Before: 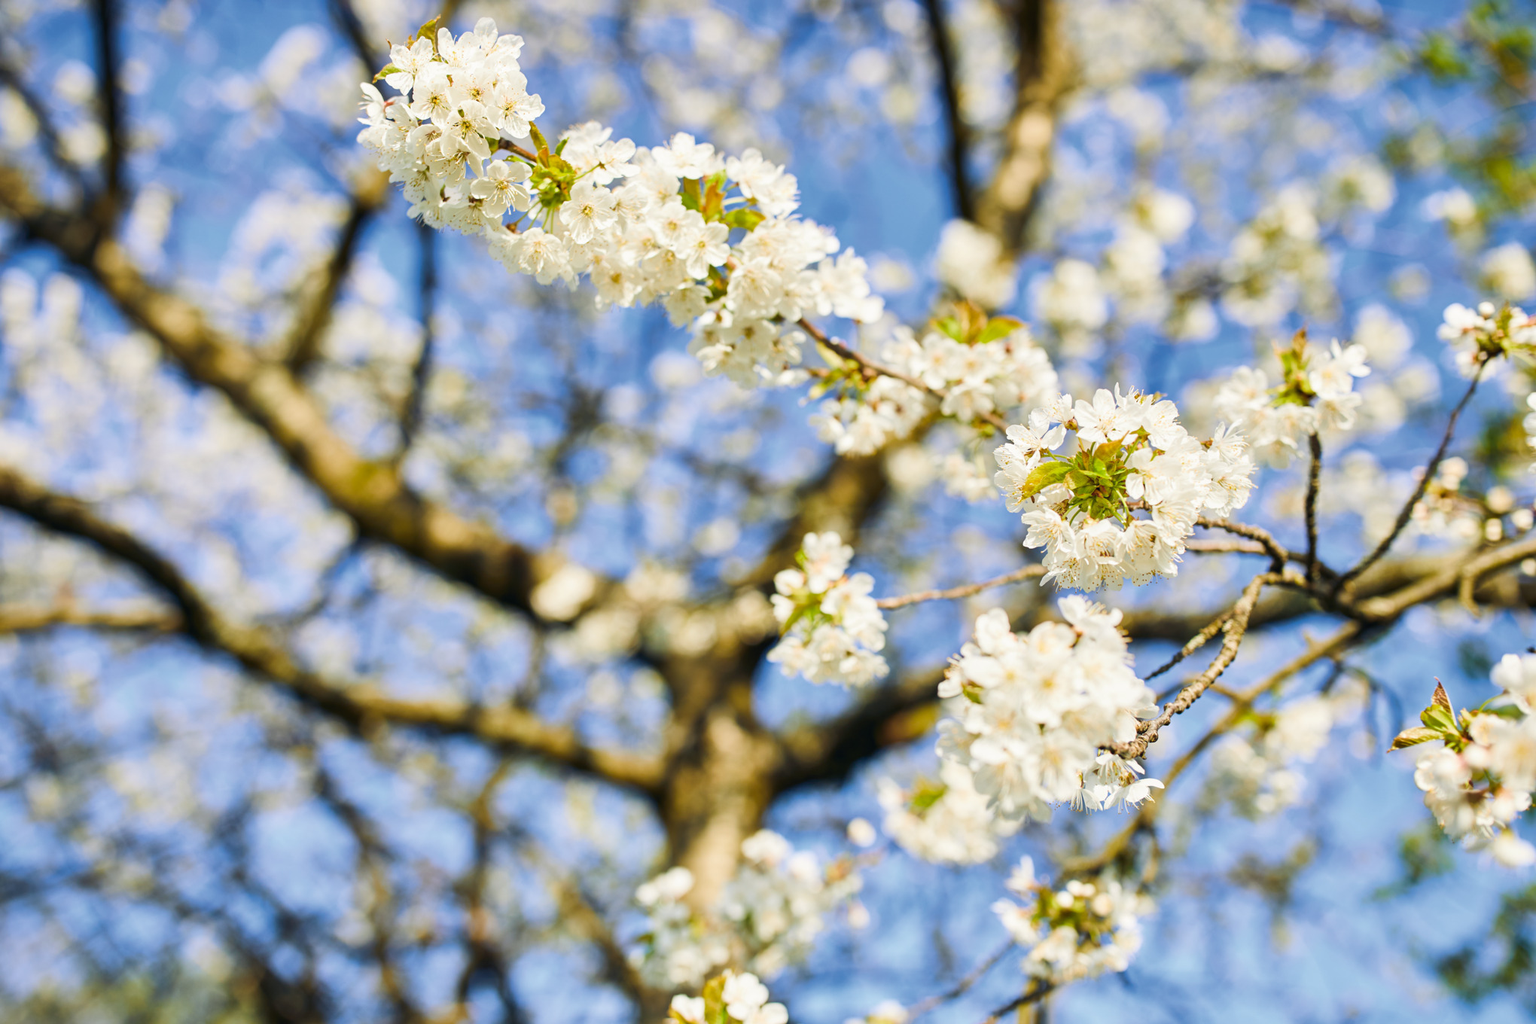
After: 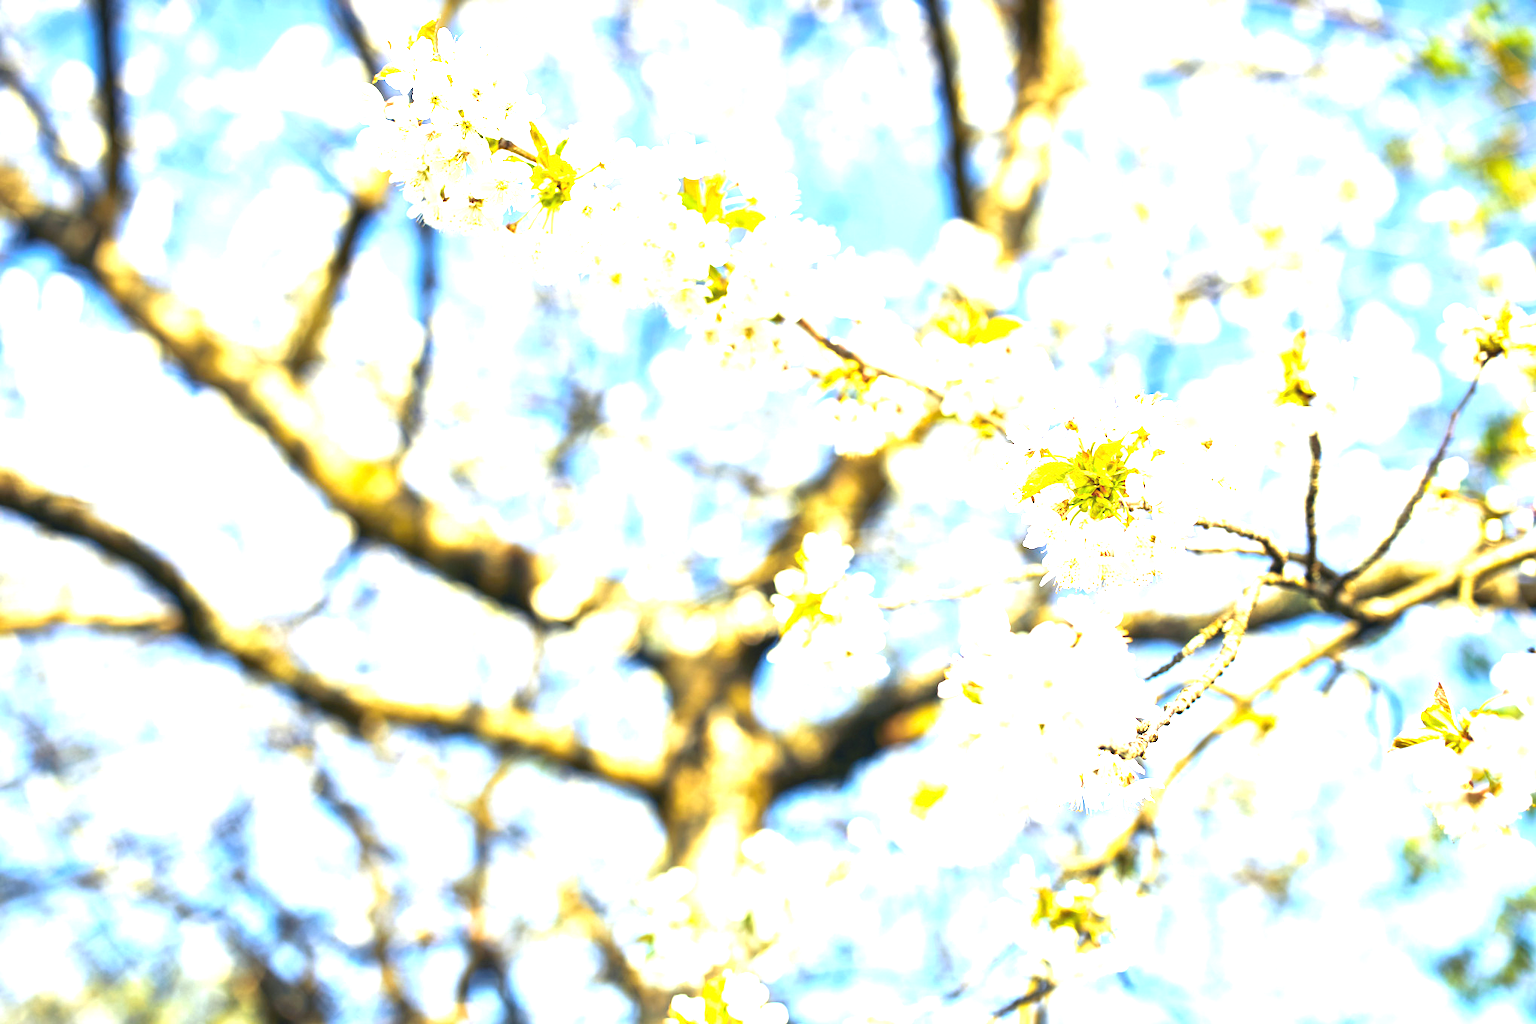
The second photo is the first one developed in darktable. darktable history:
exposure: black level correction 0, exposure 1.911 EV, compensate exposure bias true, compensate highlight preservation false
